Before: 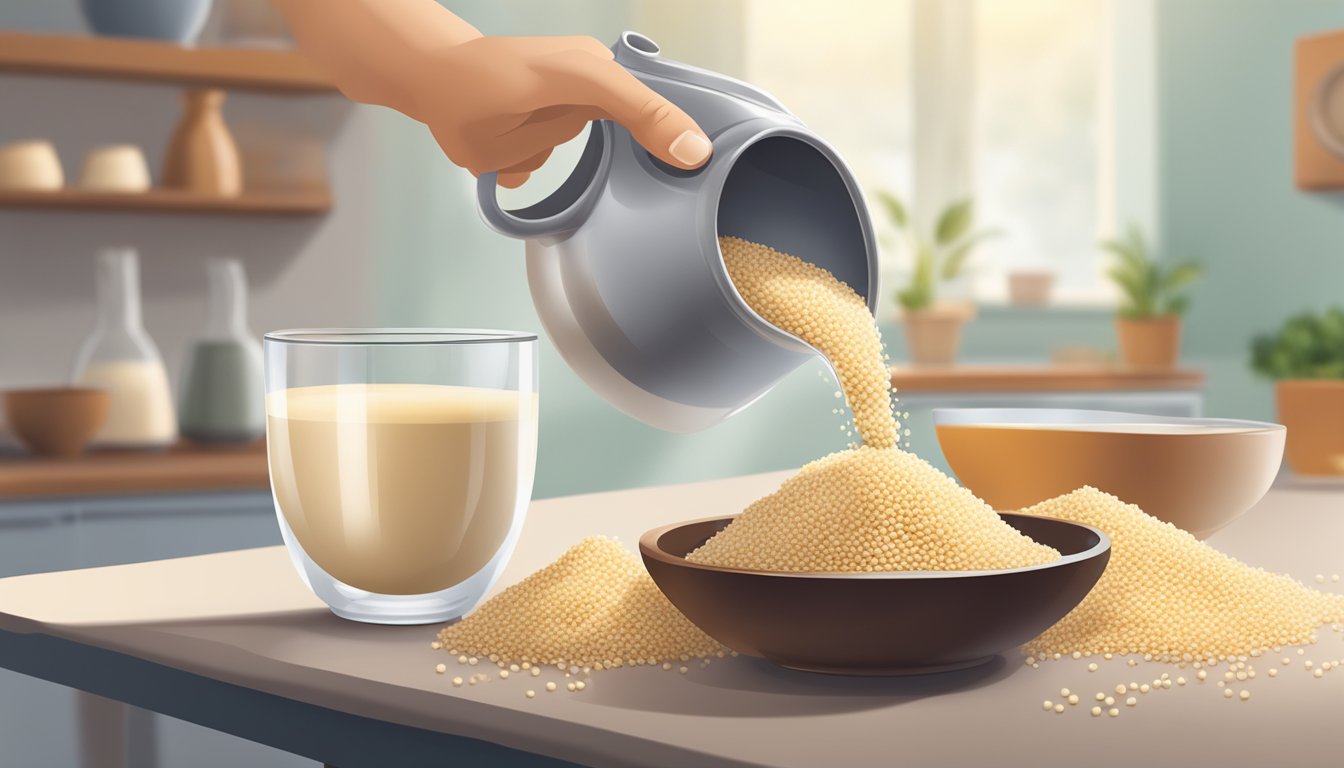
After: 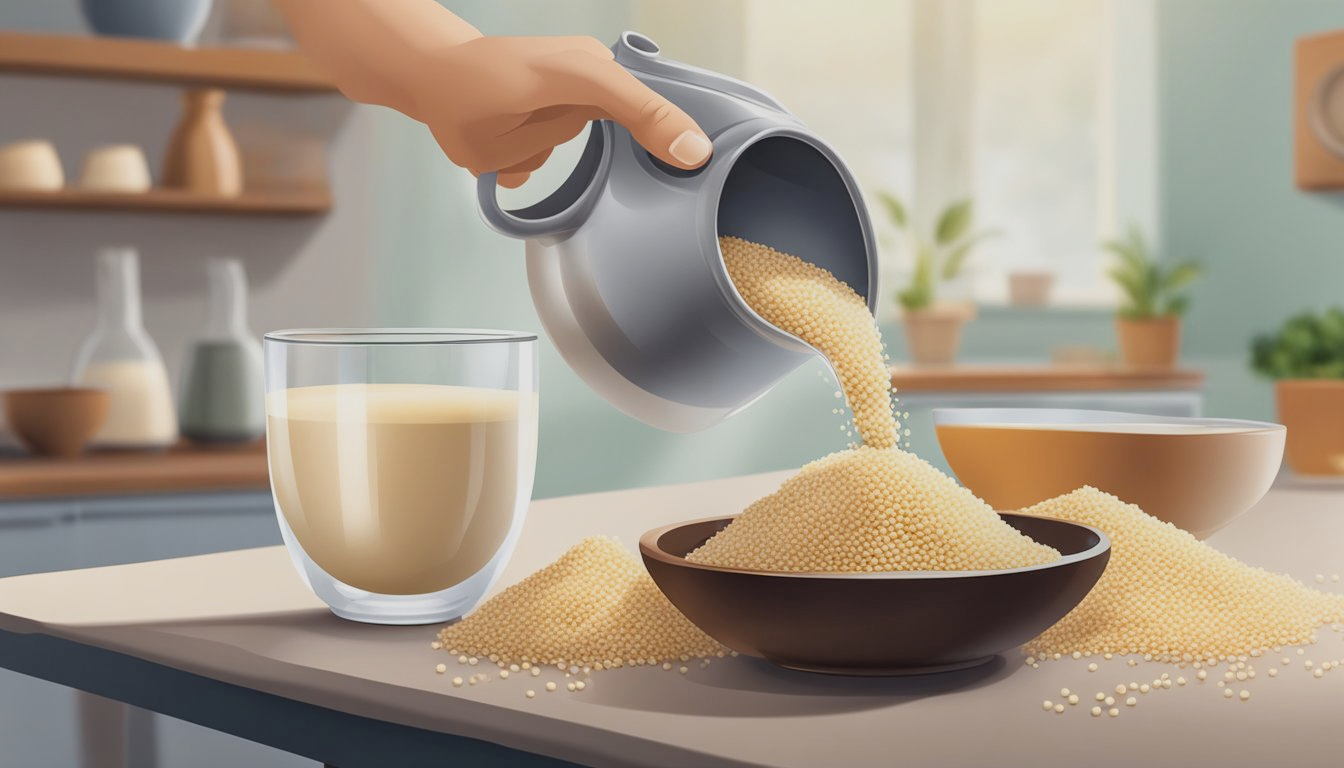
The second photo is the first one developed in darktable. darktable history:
filmic rgb: black relative exposure -8.17 EV, white relative exposure 3.78 EV, hardness 4.42
local contrast: on, module defaults
